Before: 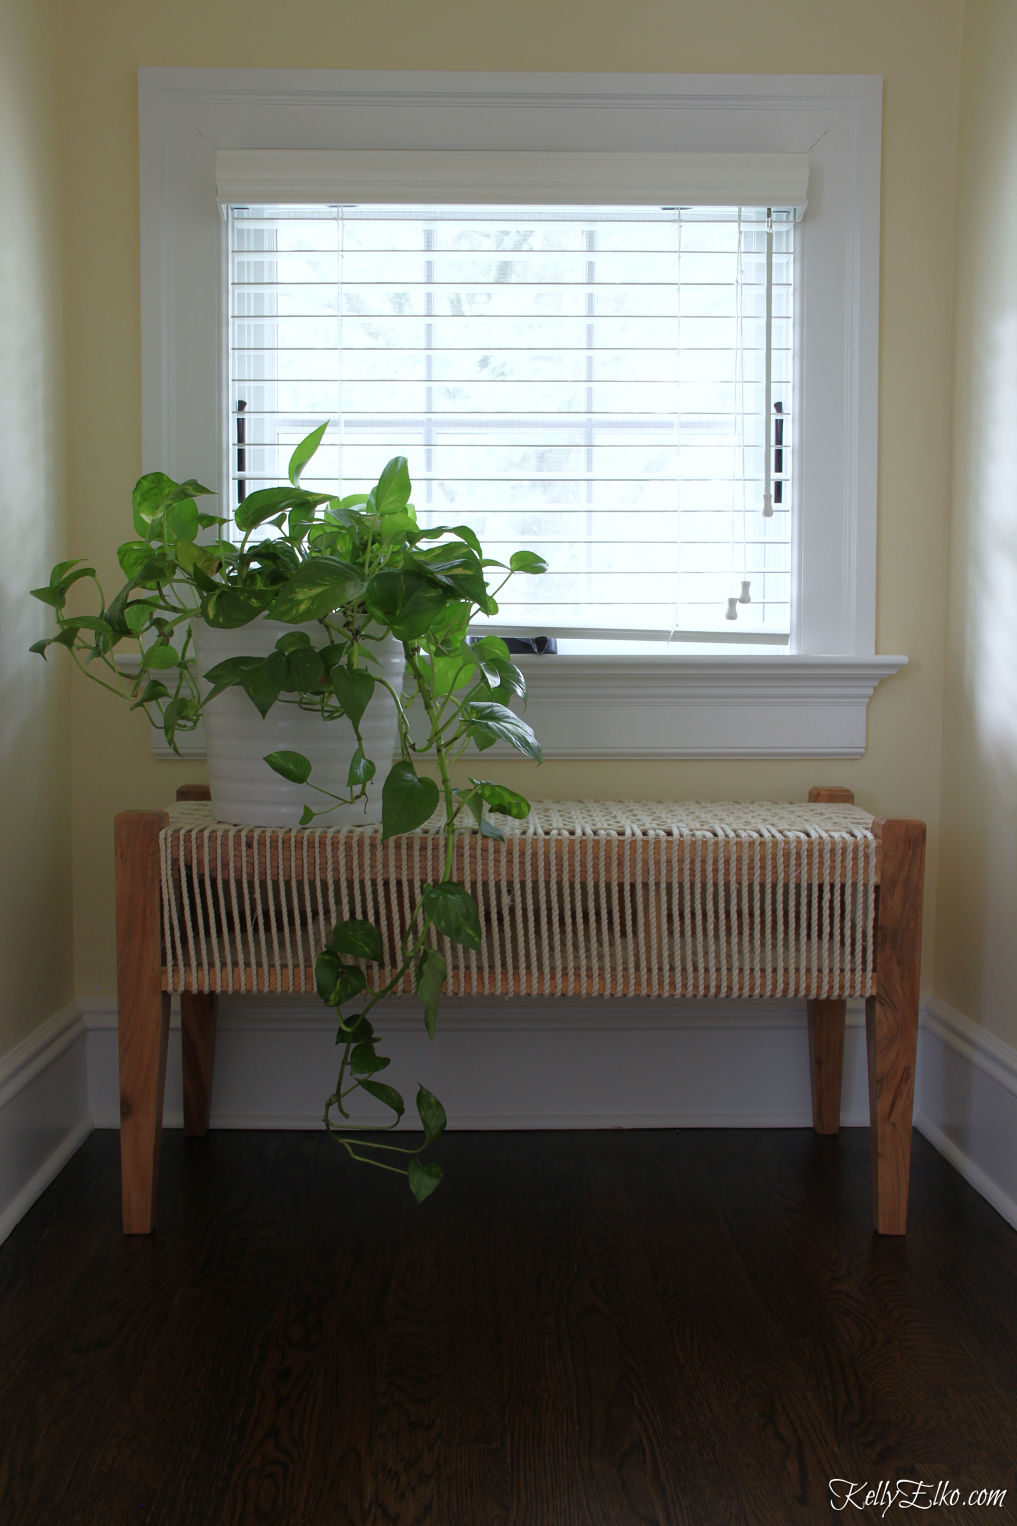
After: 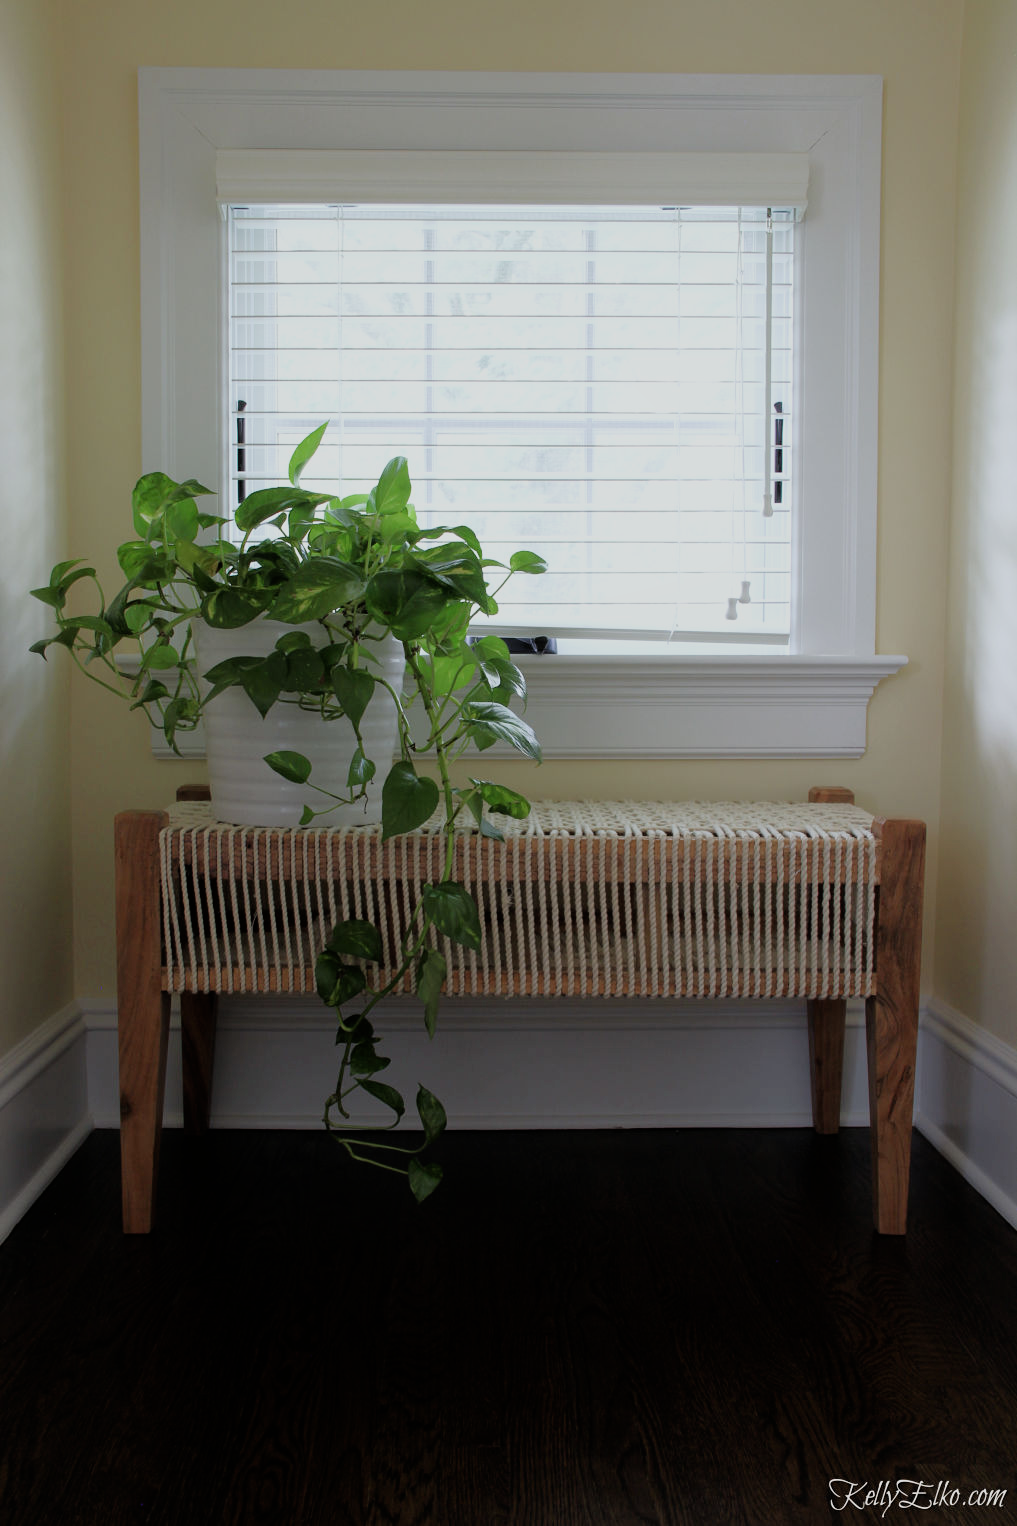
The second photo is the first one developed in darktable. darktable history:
filmic rgb: black relative exposure -7.22 EV, white relative exposure 5.35 EV, hardness 3.02
shadows and highlights: shadows -11.37, white point adjustment 4.13, highlights 27.2, shadows color adjustment 97.68%
